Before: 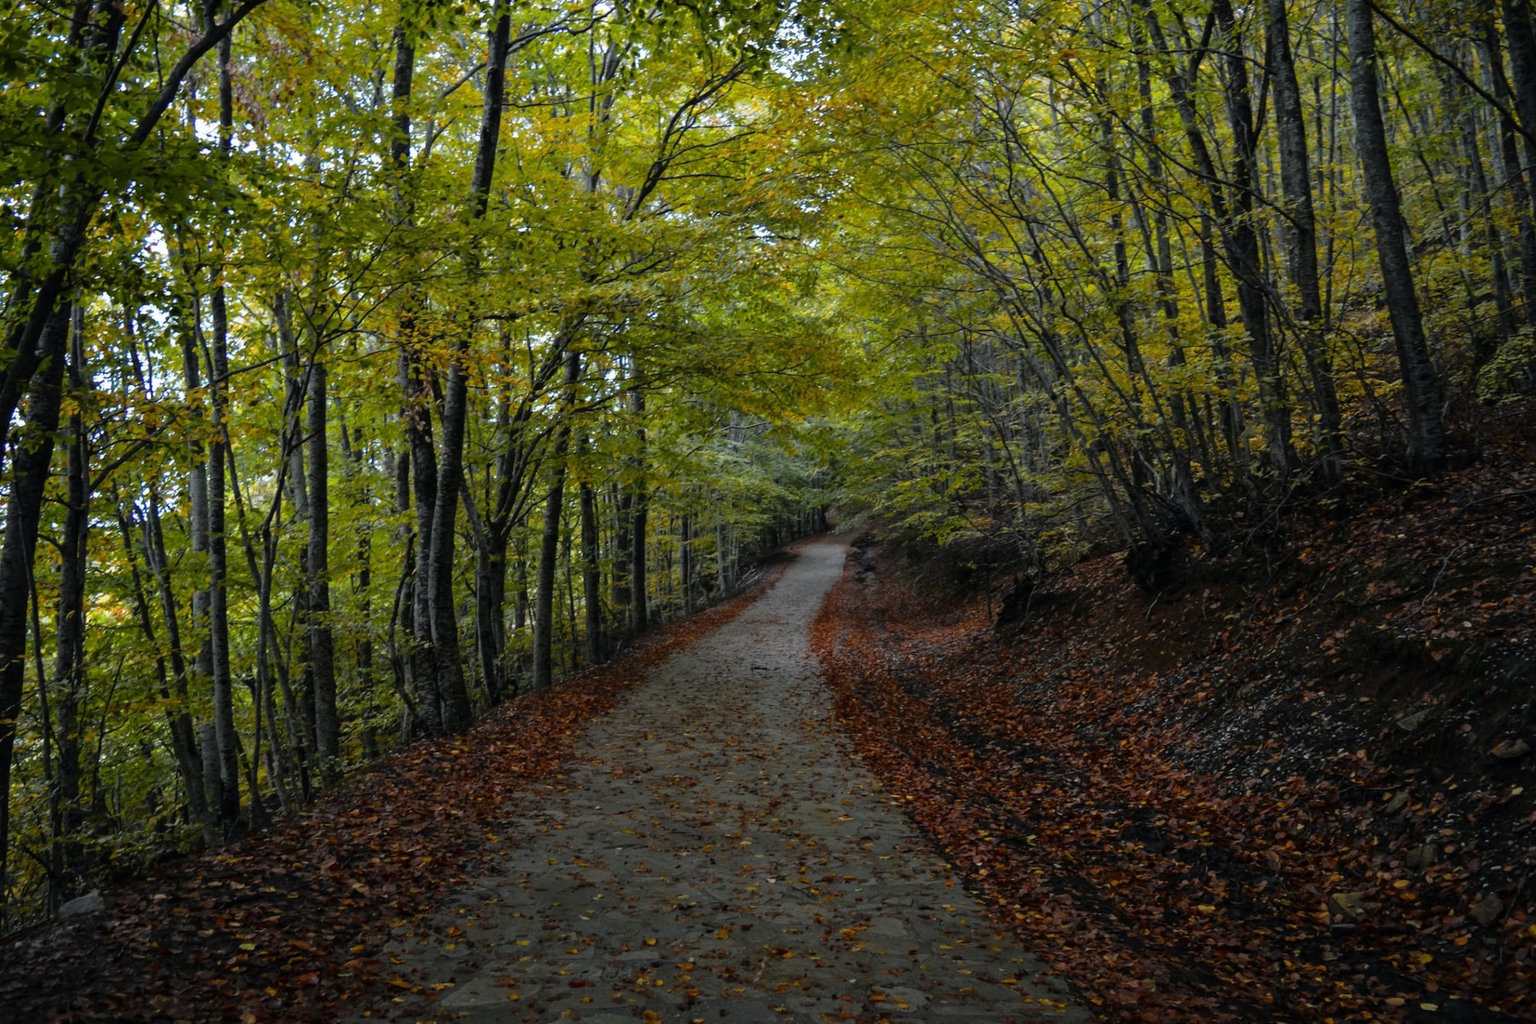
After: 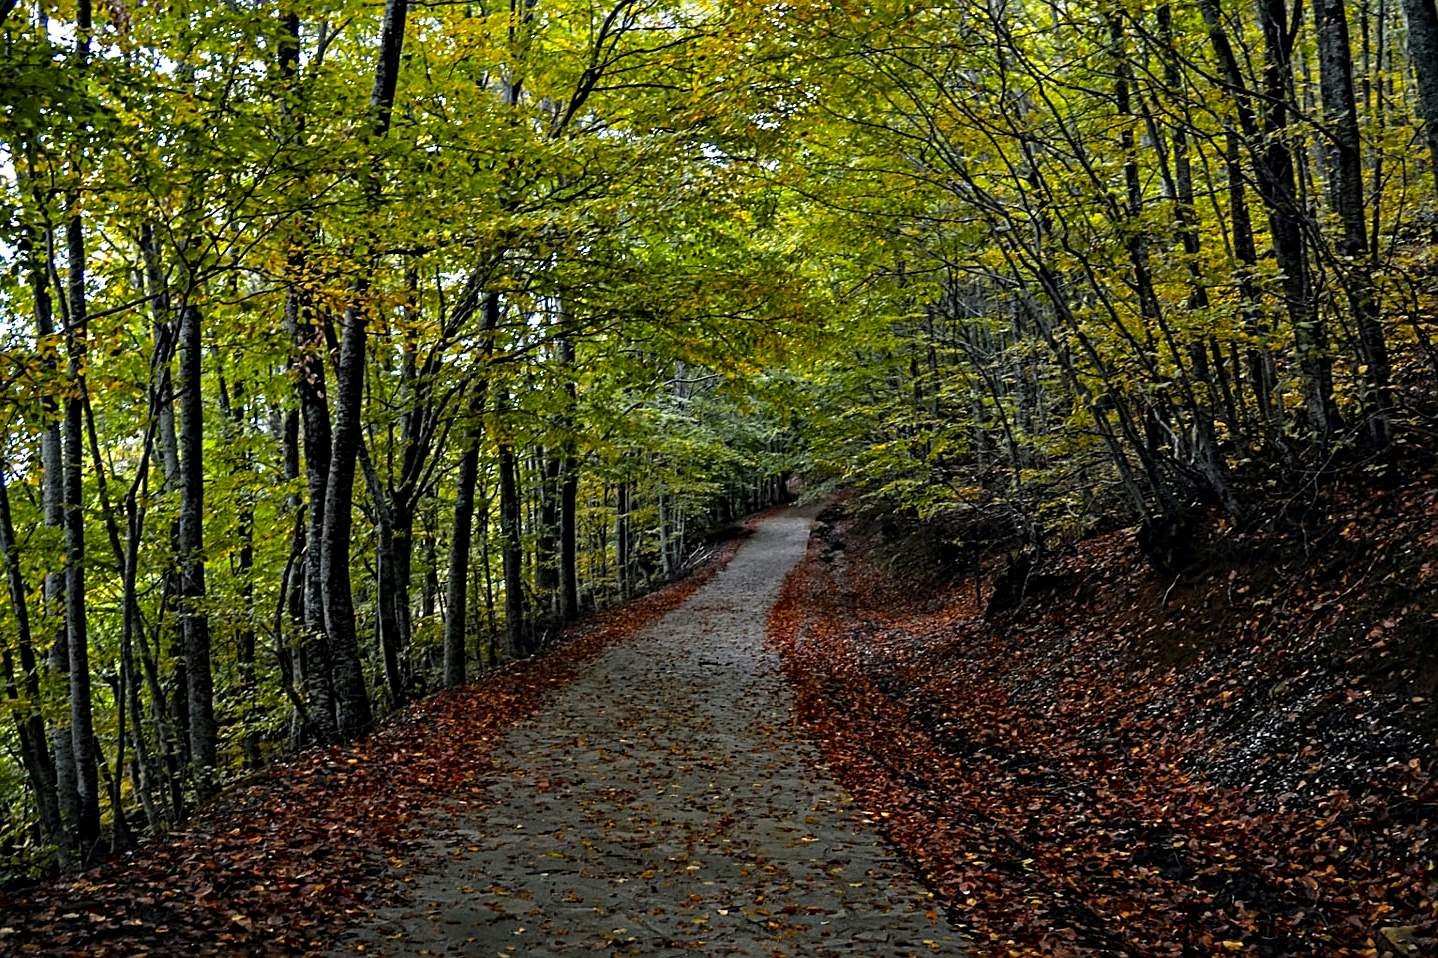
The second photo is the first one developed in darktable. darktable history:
contrast equalizer: octaves 7, y [[0.506, 0.531, 0.562, 0.606, 0.638, 0.669], [0.5 ×6], [0.5 ×6], [0 ×6], [0 ×6]]
color correction: saturation 1.32
sharpen: on, module defaults
crop and rotate: left 10.071%, top 10.071%, right 10.02%, bottom 10.02%
